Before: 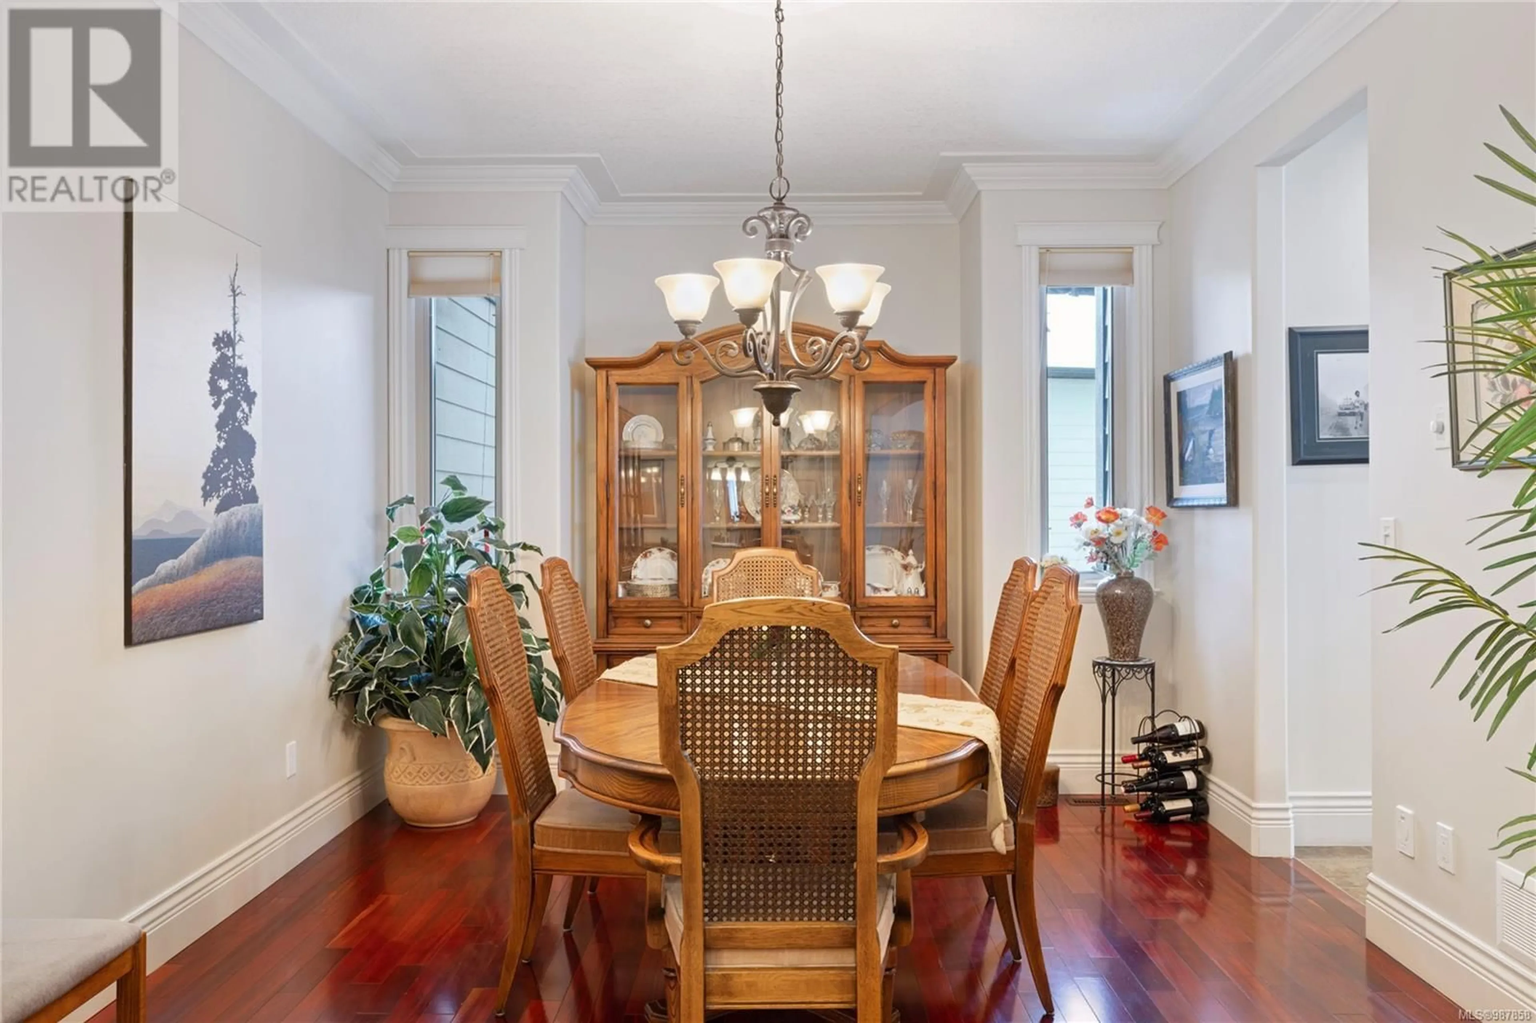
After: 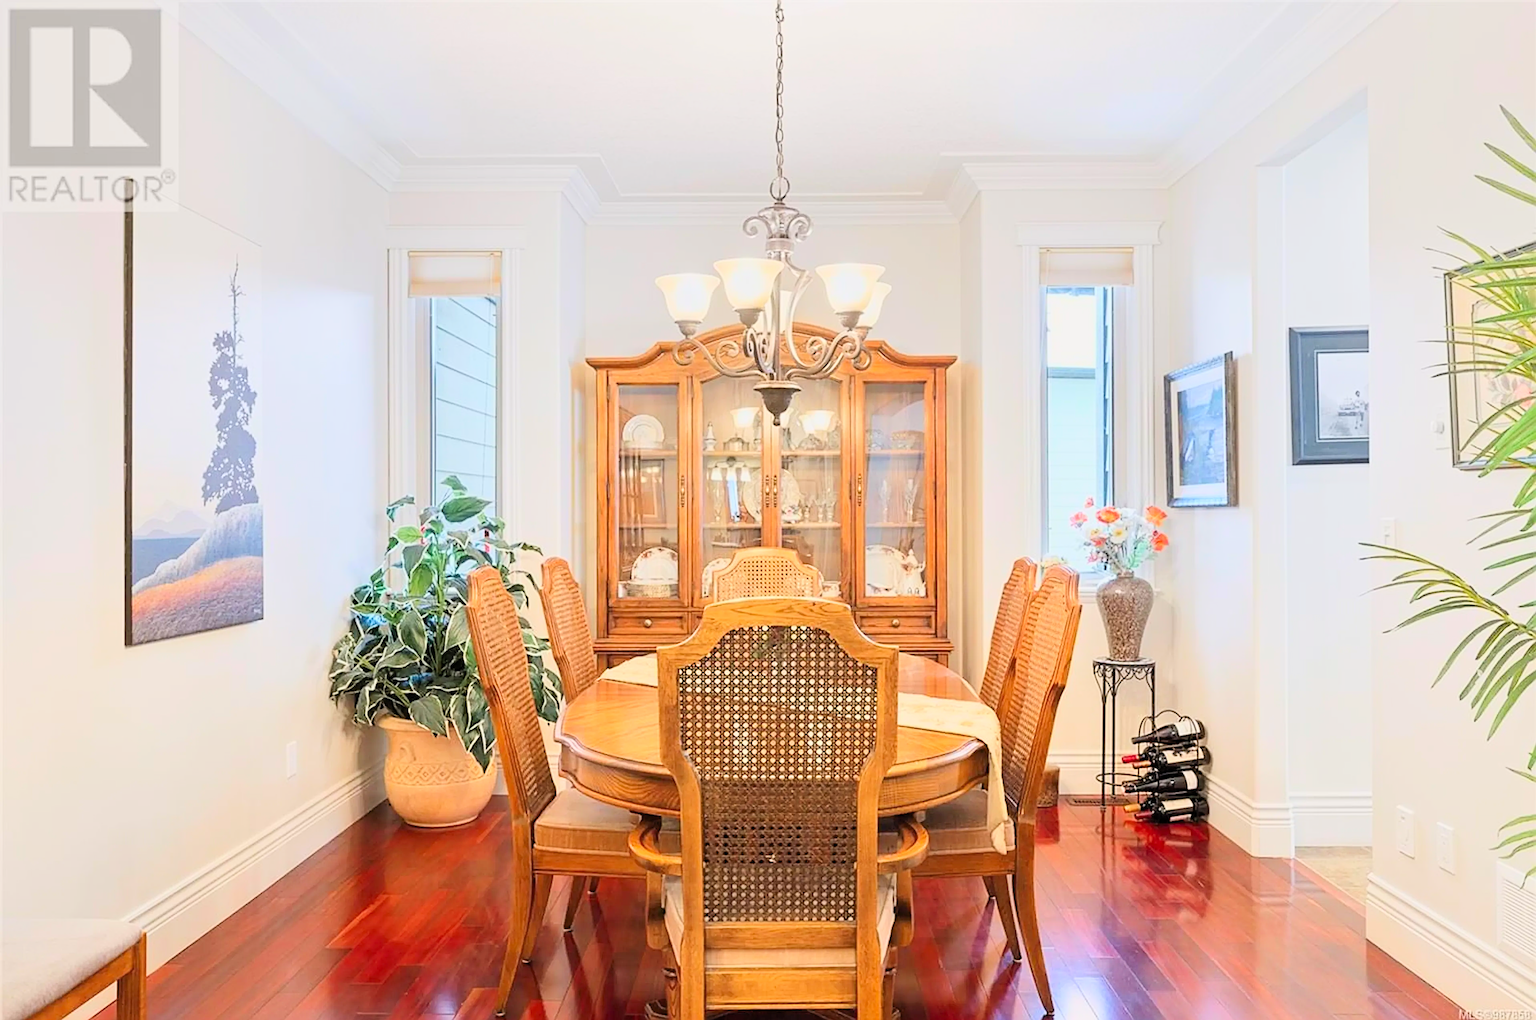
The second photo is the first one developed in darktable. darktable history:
filmic rgb: black relative exposure -8.88 EV, white relative exposure 4.98 EV, target black luminance 0%, hardness 3.77, latitude 66.47%, contrast 0.814, highlights saturation mix 11.18%, shadows ↔ highlights balance 20.27%, color science v6 (2022)
exposure: black level correction 0, exposure 1 EV, compensate highlight preservation false
contrast brightness saturation: contrast 0.203, brightness 0.153, saturation 0.142
sharpen: radius 3.012, amount 0.758
crop: top 0.064%, bottom 0.17%
